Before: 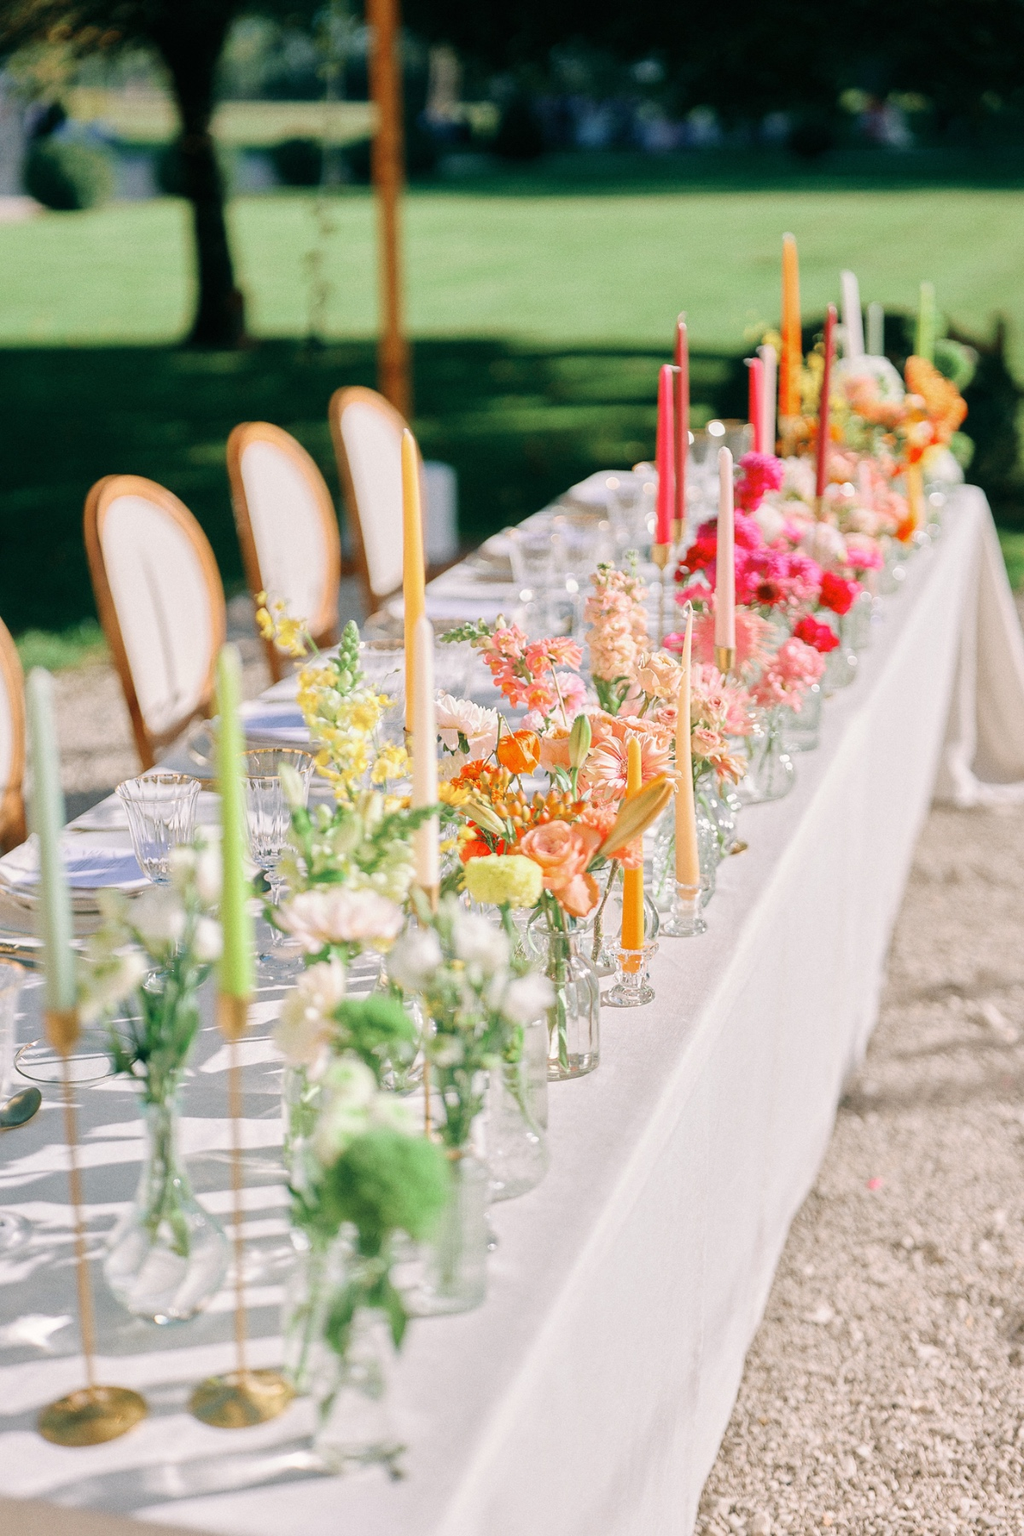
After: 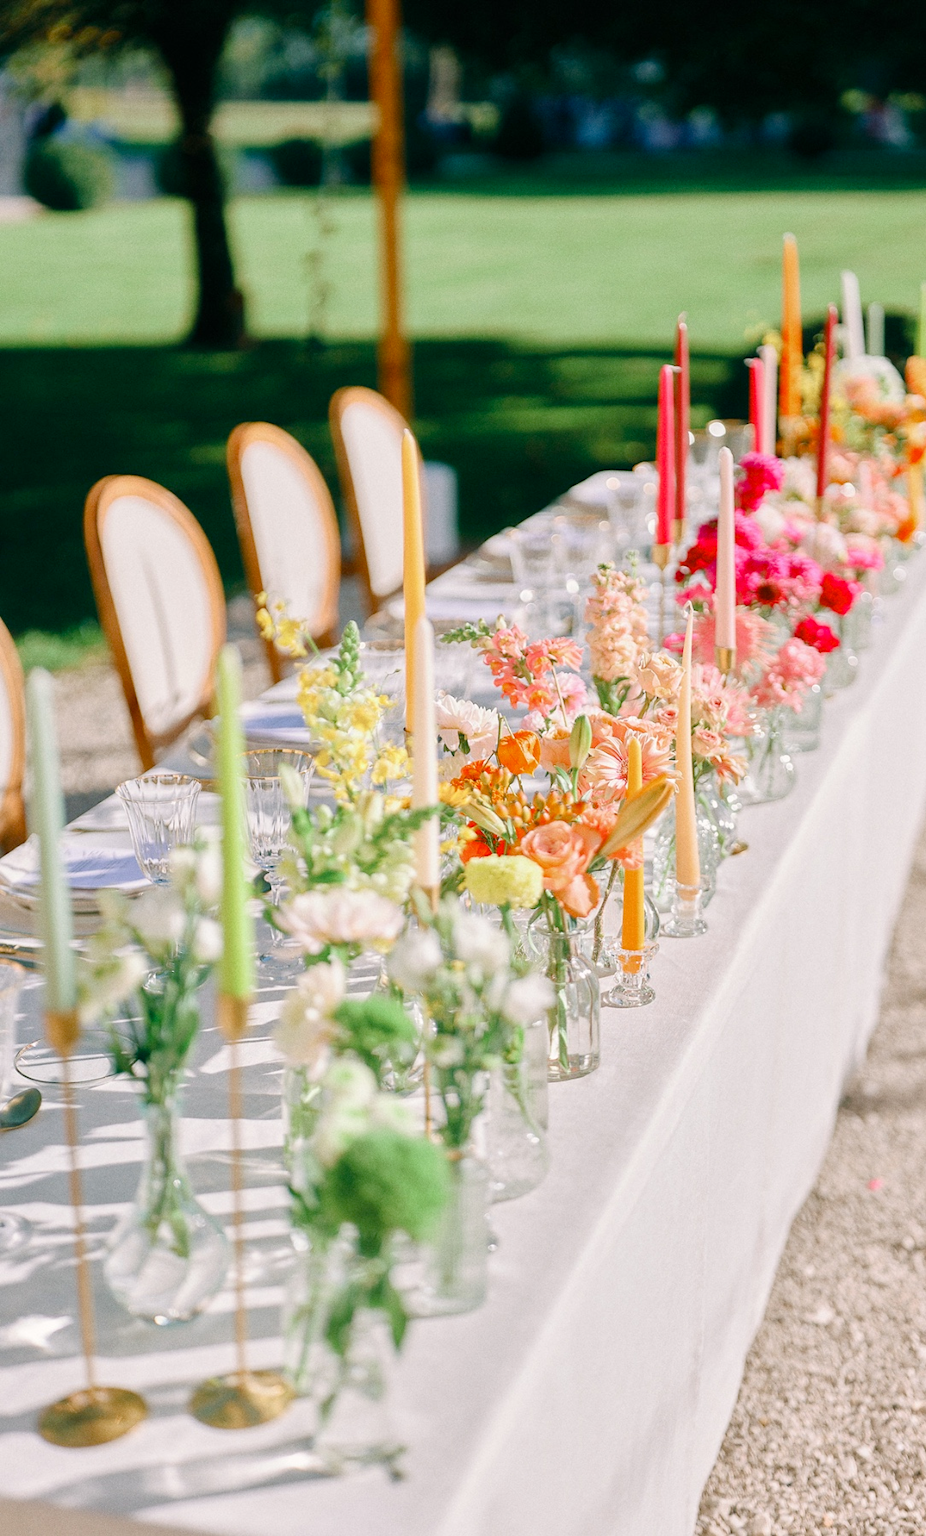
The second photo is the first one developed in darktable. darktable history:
crop: right 9.509%, bottom 0.031%
color balance rgb: perceptual saturation grading › global saturation 20%, perceptual saturation grading › highlights -25%, perceptual saturation grading › shadows 25%
